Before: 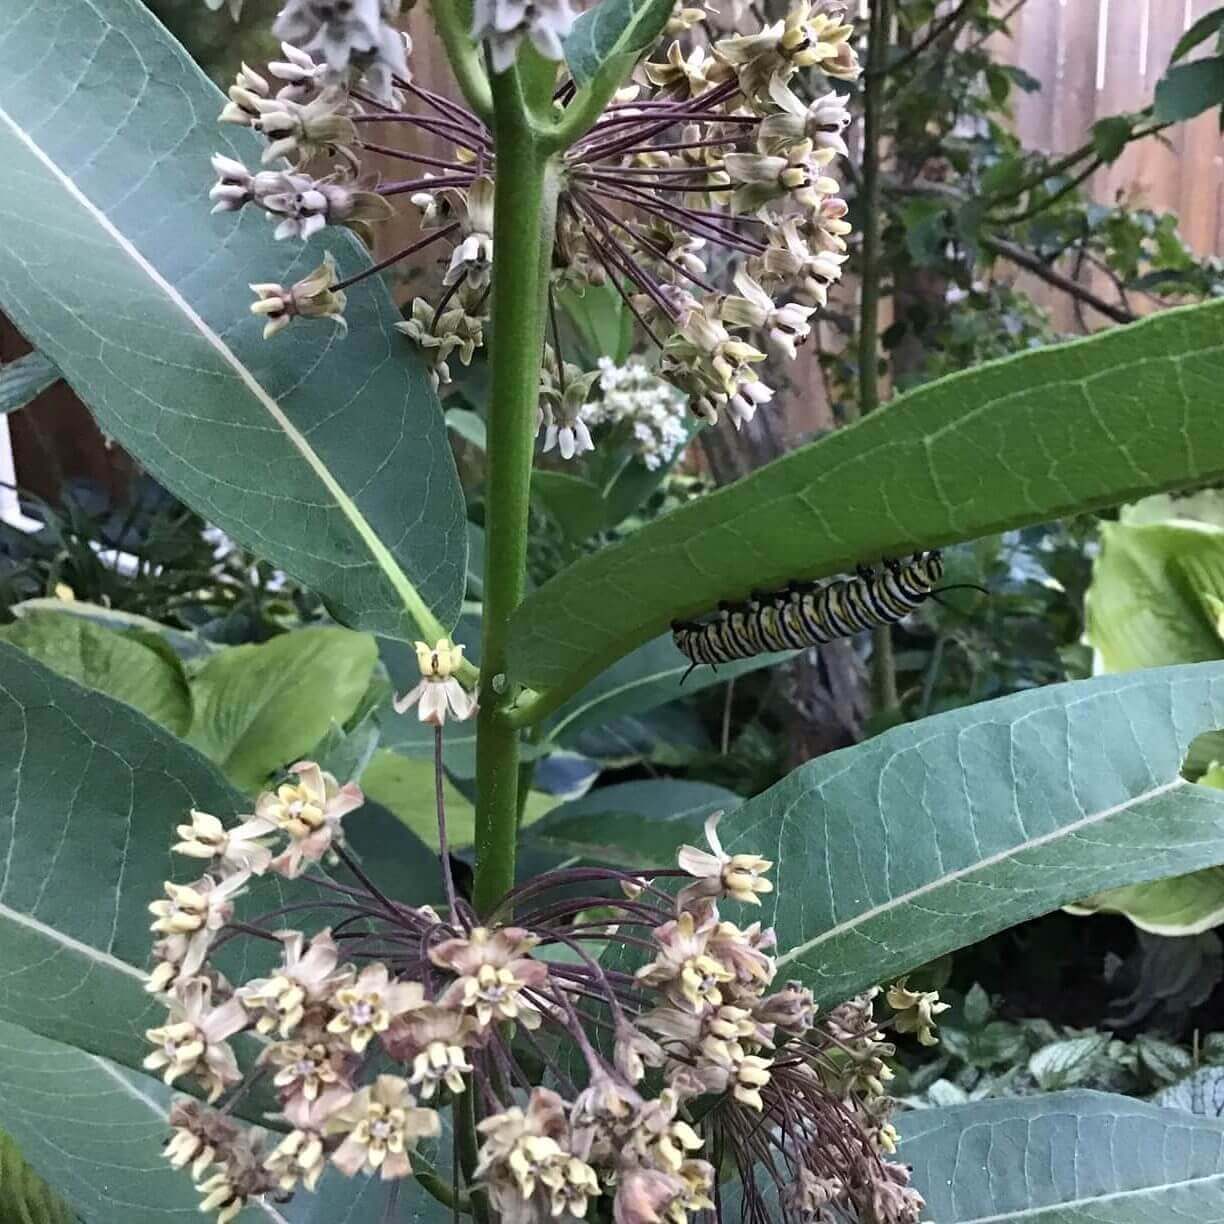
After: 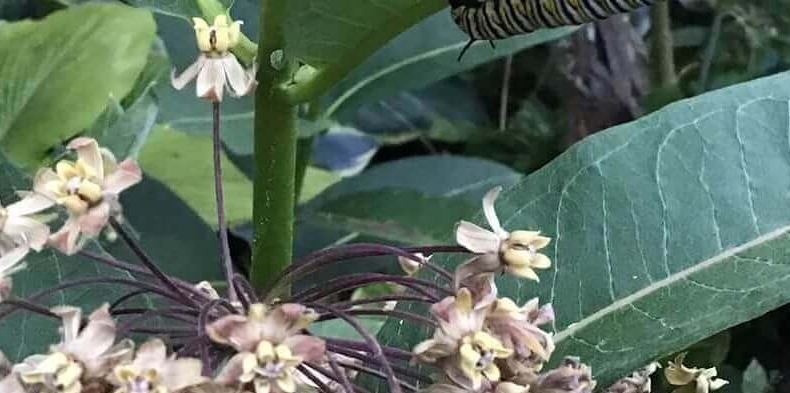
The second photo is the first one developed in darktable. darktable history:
crop: left 18.201%, top 51.012%, right 17.19%, bottom 16.811%
